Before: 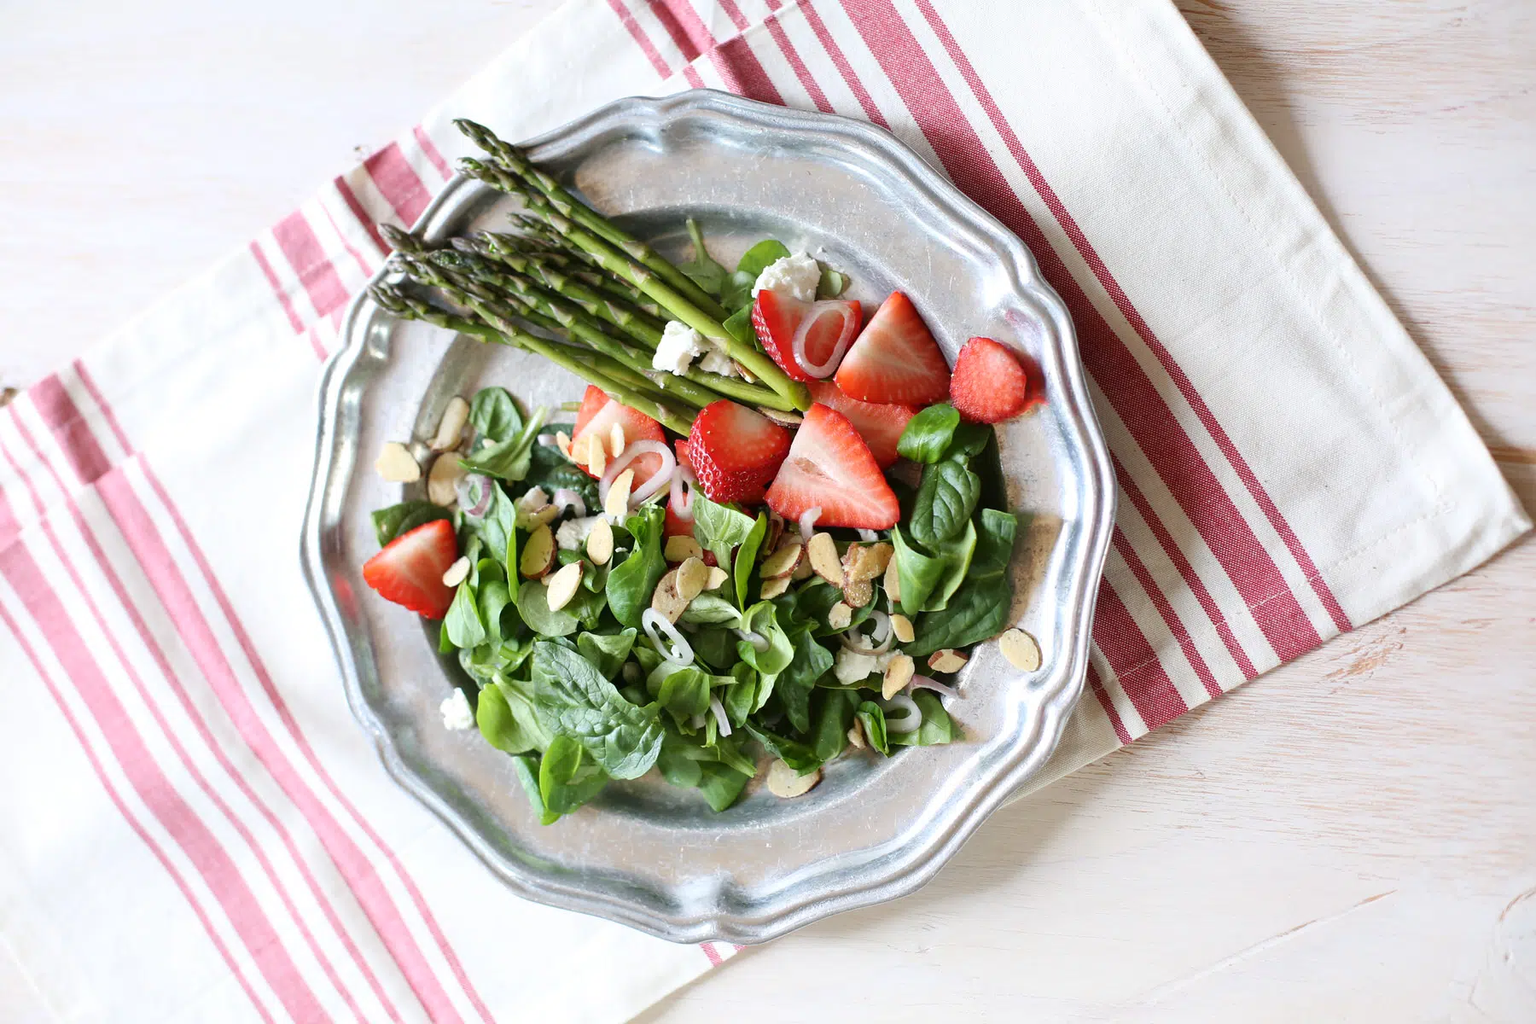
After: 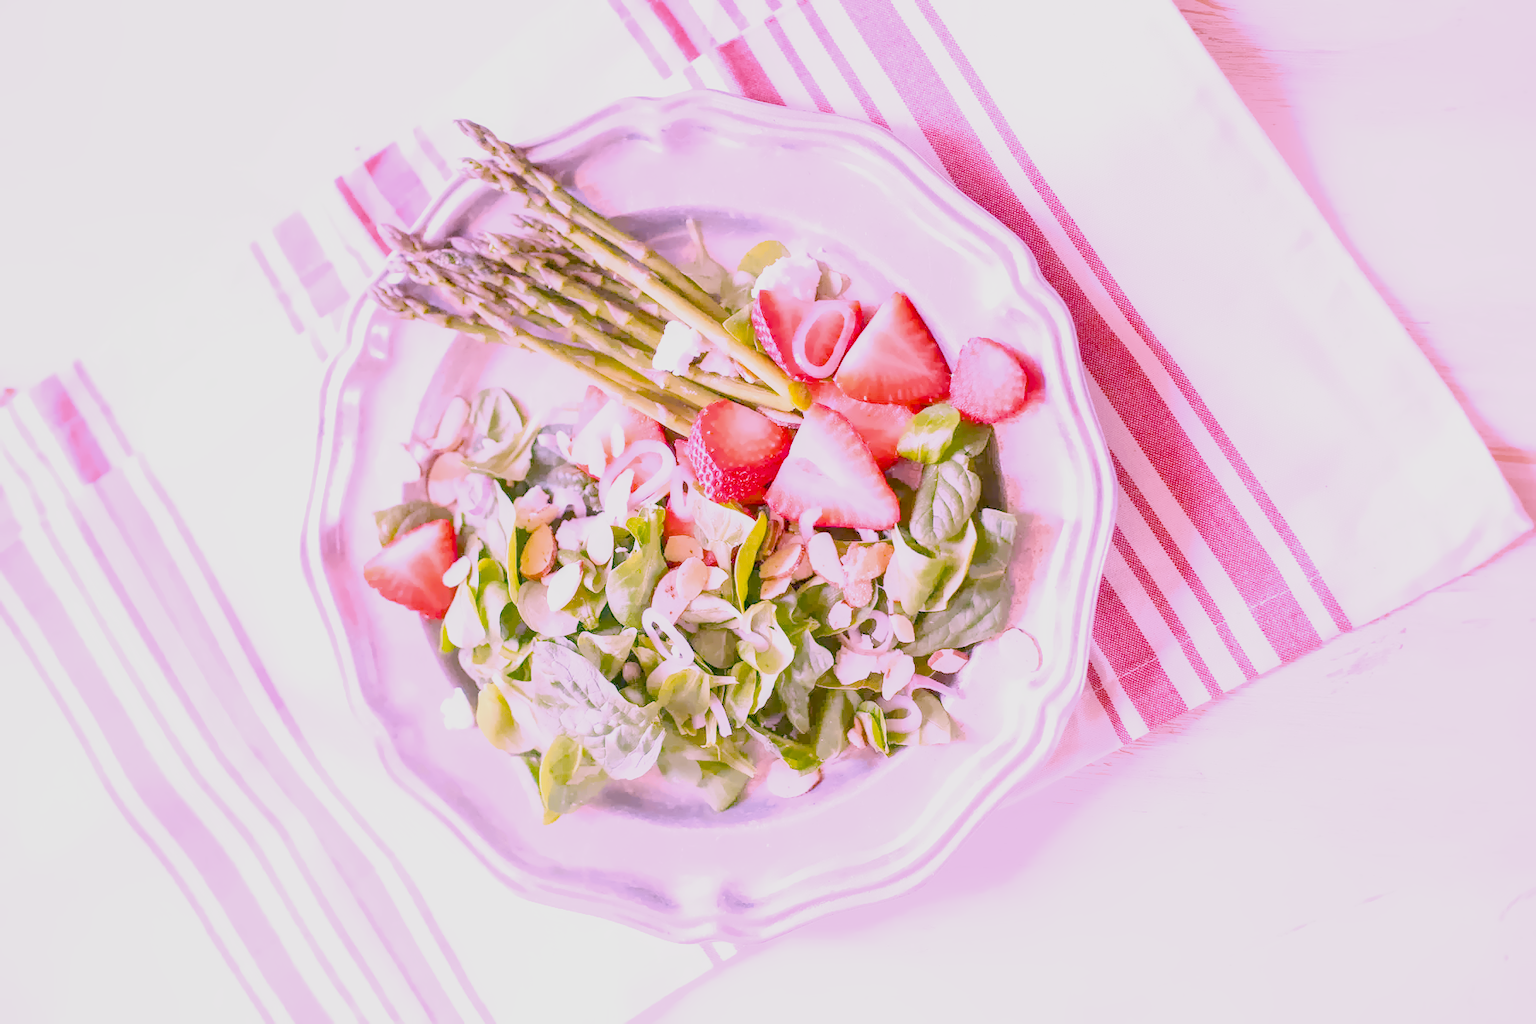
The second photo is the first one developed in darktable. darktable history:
filmic rgb "scene-referred default": black relative exposure -7.65 EV, white relative exposure 4.56 EV, hardness 3.61
raw chromatic aberrations: on, module defaults
color balance rgb: perceptual saturation grading › global saturation 25%, global vibrance 20%
highlight reconstruction: method reconstruct color, iterations 1, diameter of reconstruction 64 px
hot pixels: on, module defaults
lens correction: scale 1.01, crop 1, focal 100, aperture 4, distance 5.44, camera "Canon EOS RP", lens "Canon RF 100mm F2.8 L MACRO IS USM"
tone equalizer "mask blending: all purposes": on, module defaults
white balance: red 1.806, blue 1.812
exposure: black level correction 0.001, exposure 0.5 EV, compensate exposure bias true, compensate highlight preservation false
denoise (profiled): preserve shadows 1.25, scattering 0.032, a [-1, 0, 0], b [0, 0, 0], compensate highlight preservation false
haze removal: compatibility mode true, adaptive false
local contrast: detail 130%
